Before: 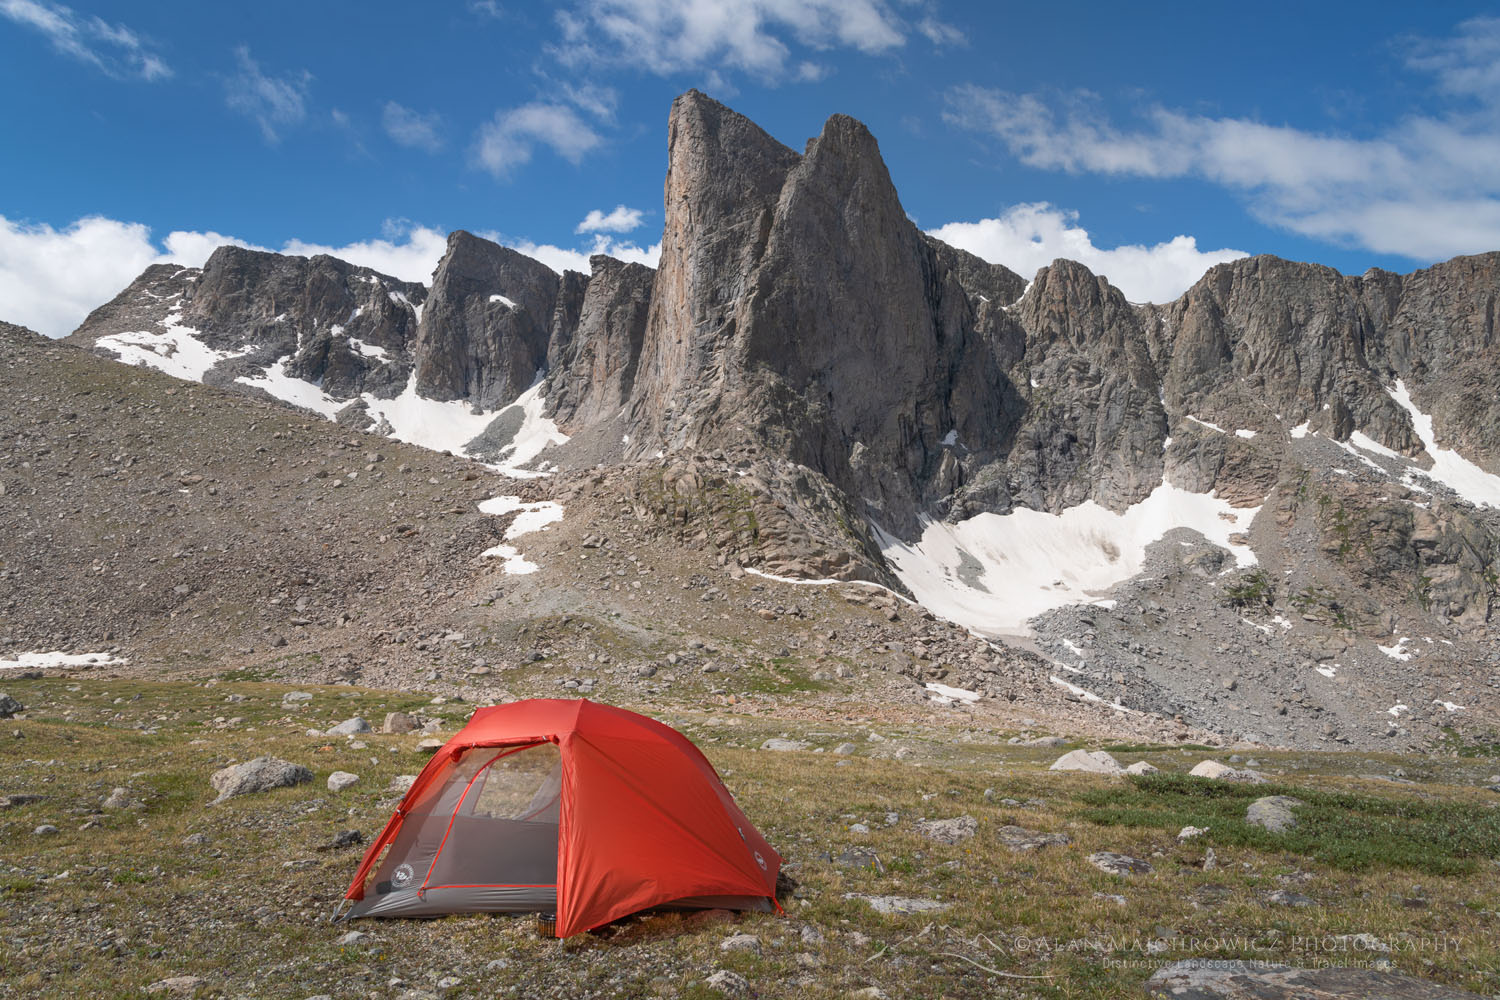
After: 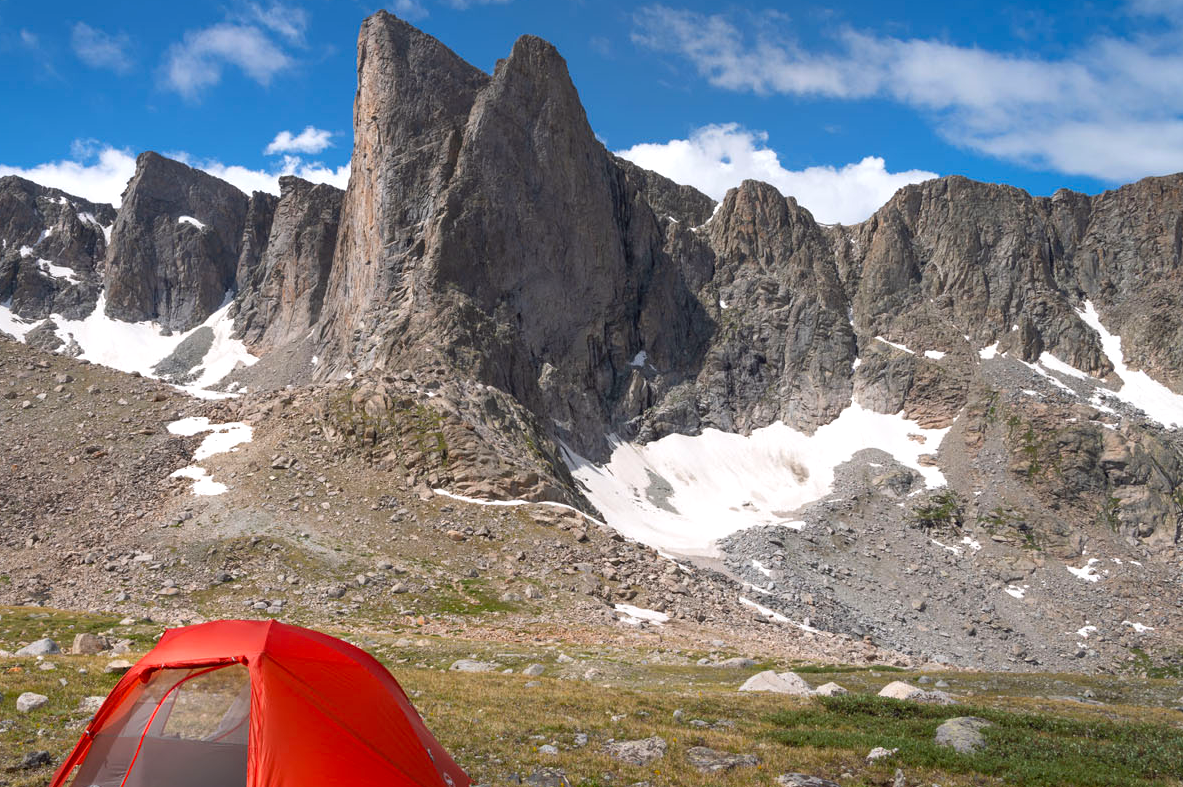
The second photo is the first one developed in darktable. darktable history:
color balance: lift [1, 1.001, 0.999, 1.001], gamma [1, 1.004, 1.007, 0.993], gain [1, 0.991, 0.987, 1.013], contrast 7.5%, contrast fulcrum 10%, output saturation 115%
crop and rotate: left 20.74%, top 7.912%, right 0.375%, bottom 13.378%
tone equalizer: on, module defaults
